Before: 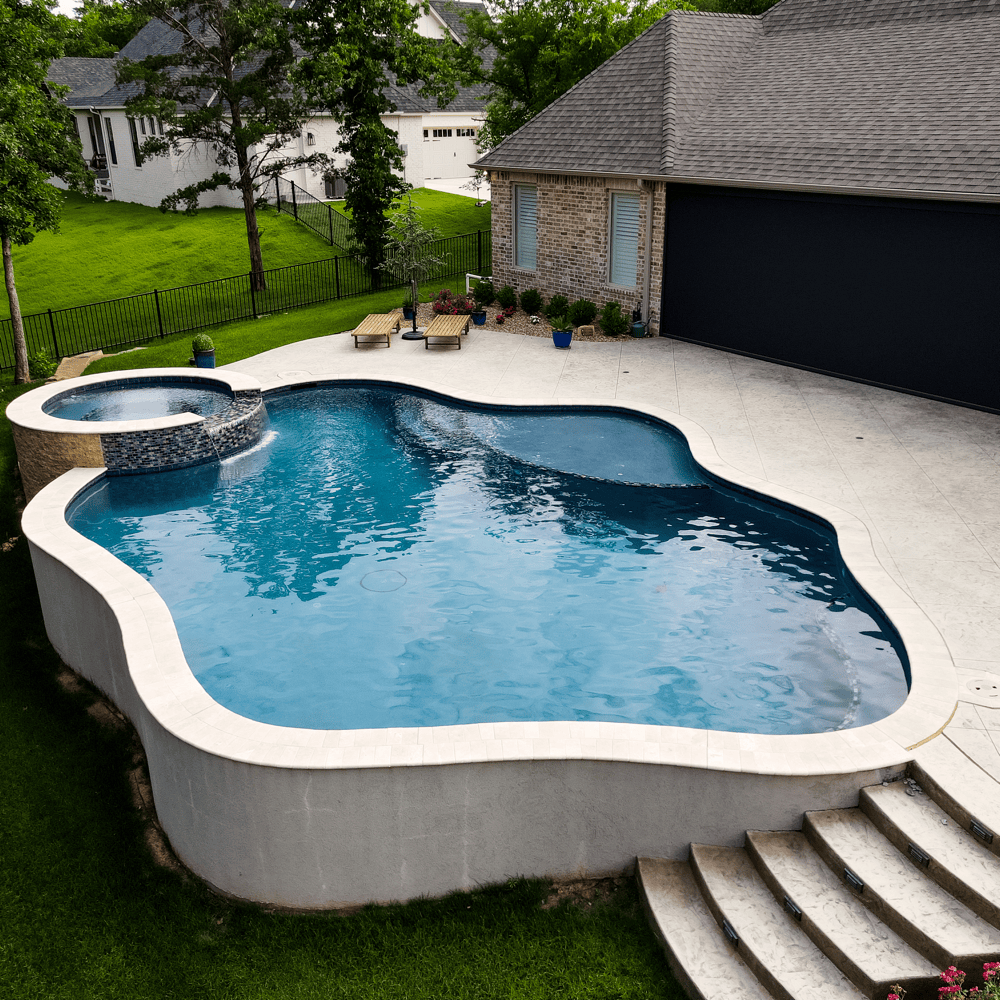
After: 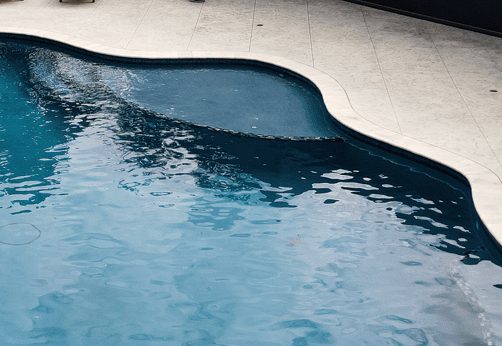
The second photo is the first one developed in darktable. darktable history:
tone curve: curves: ch0 [(0, 0) (0.641, 0.595) (1, 1)], color space Lab, linked channels, preserve colors none
crop: left 36.607%, top 34.735%, right 13.146%, bottom 30.611%
